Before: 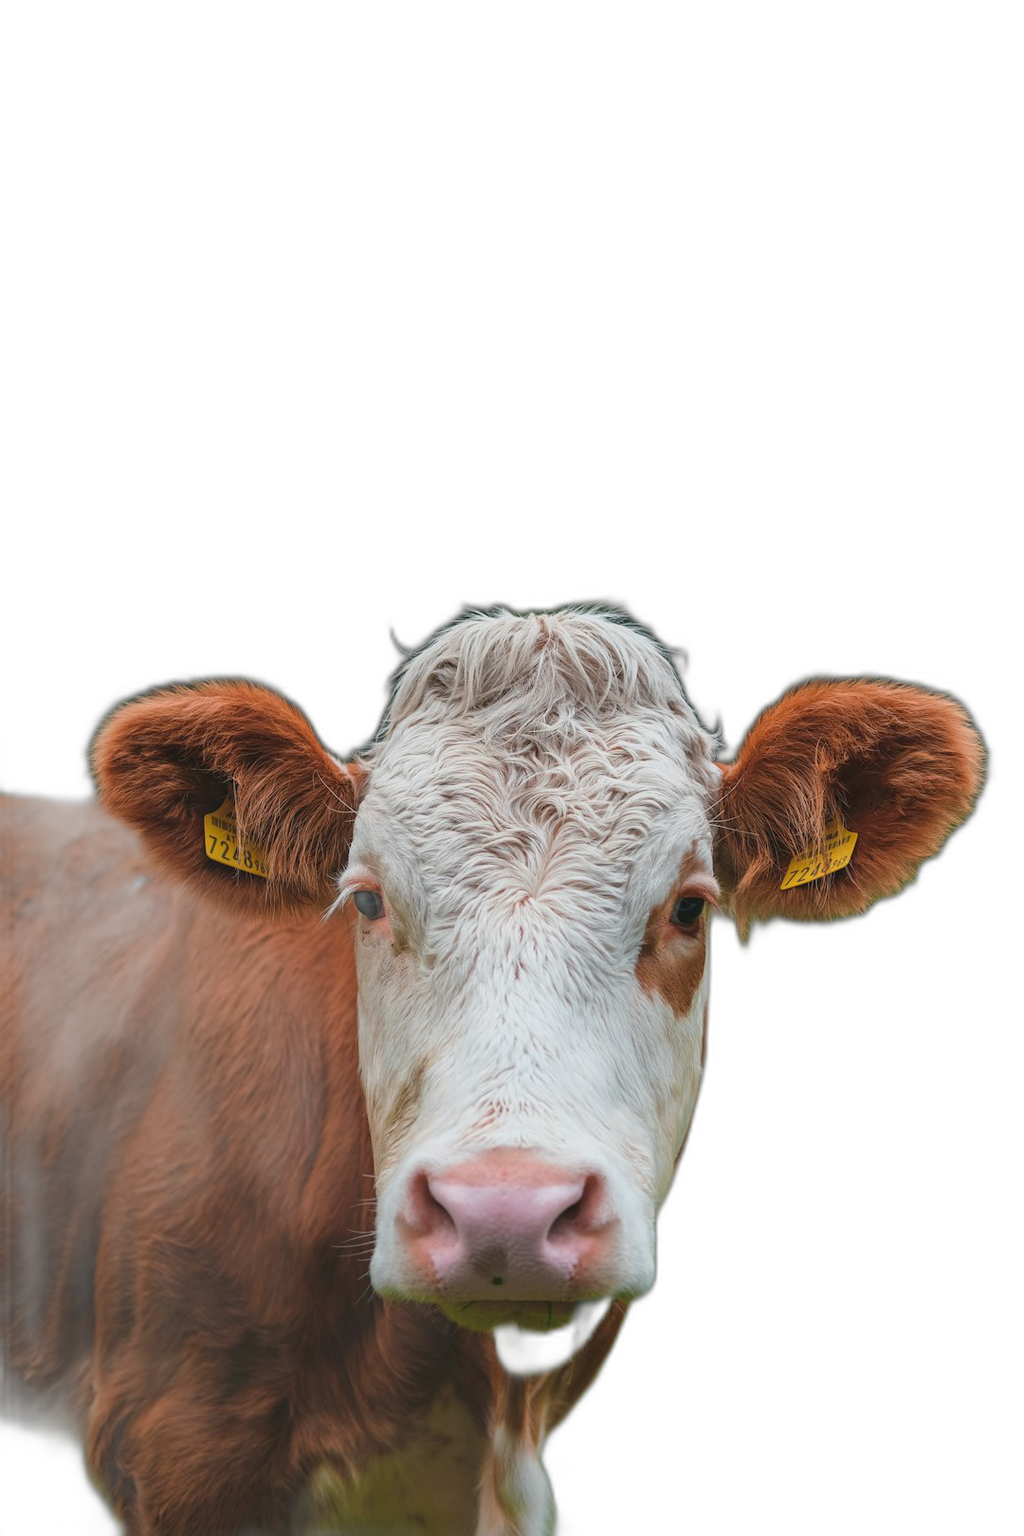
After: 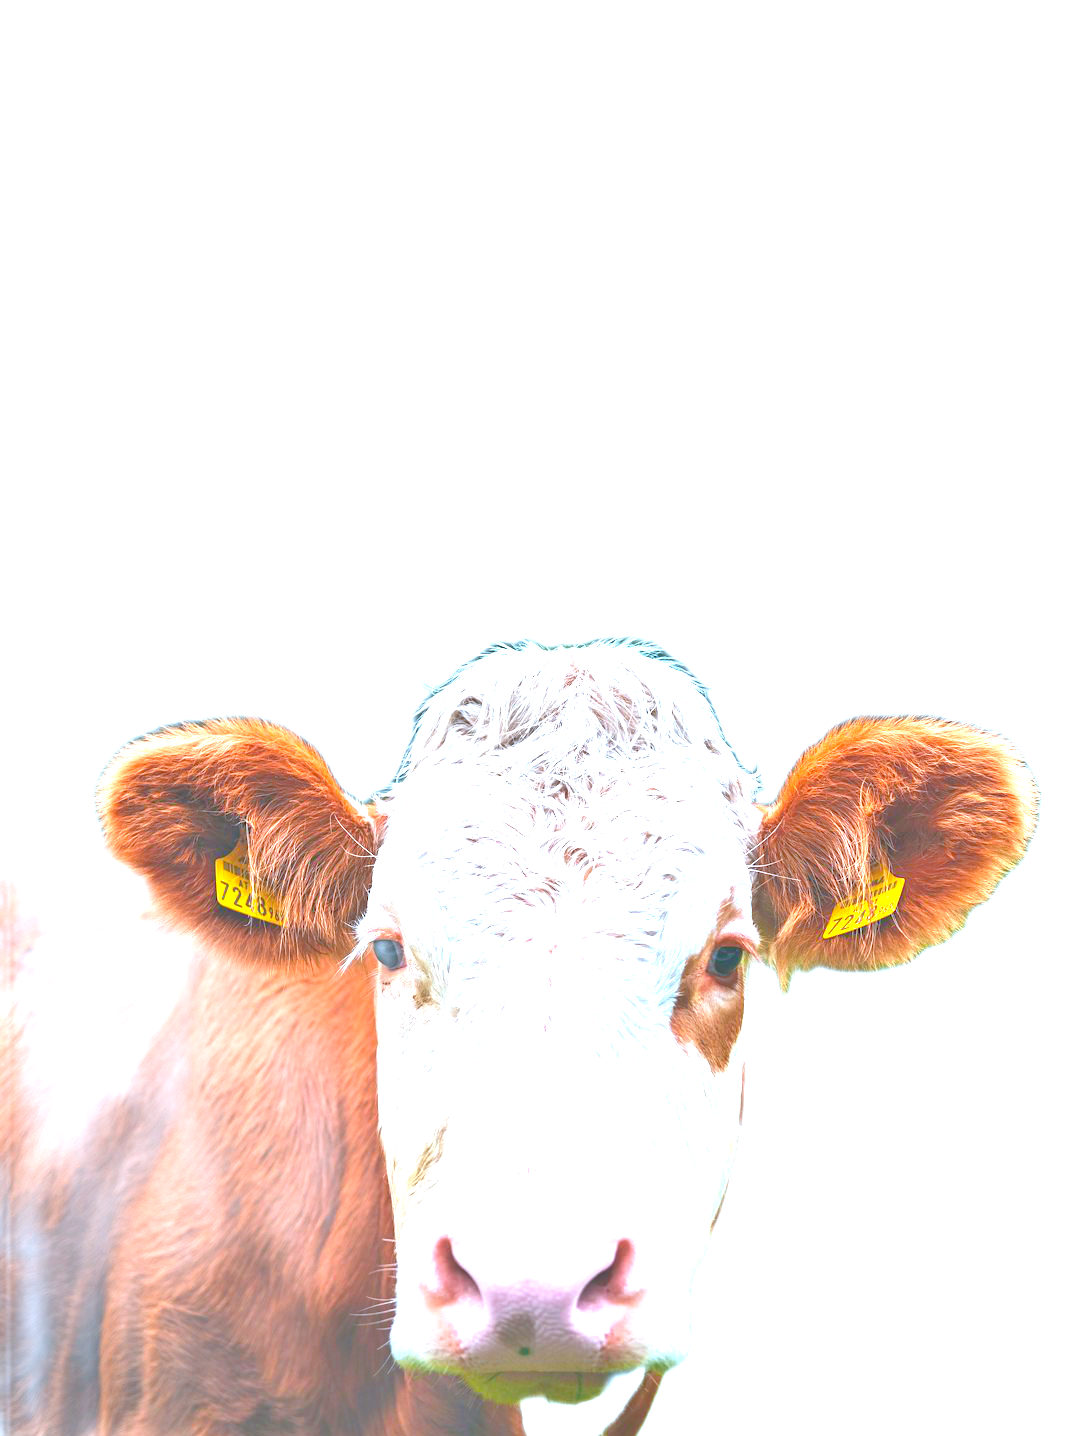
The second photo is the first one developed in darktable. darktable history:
crop and rotate: top 0%, bottom 11.349%
tone equalizer: -7 EV 0.142 EV, -6 EV 0.618 EV, -5 EV 1.15 EV, -4 EV 1.35 EV, -3 EV 1.15 EV, -2 EV 0.6 EV, -1 EV 0.165 EV
exposure: black level correction 0, exposure 1.518 EV, compensate highlight preservation false
color calibration: illuminant as shot in camera, x 0.379, y 0.381, temperature 4103.51 K
color balance rgb: linear chroma grading › shadows -8.11%, linear chroma grading › global chroma 9.826%, perceptual saturation grading › global saturation 17.29%, perceptual brilliance grading › global brilliance 12.218%, contrast 5.526%
